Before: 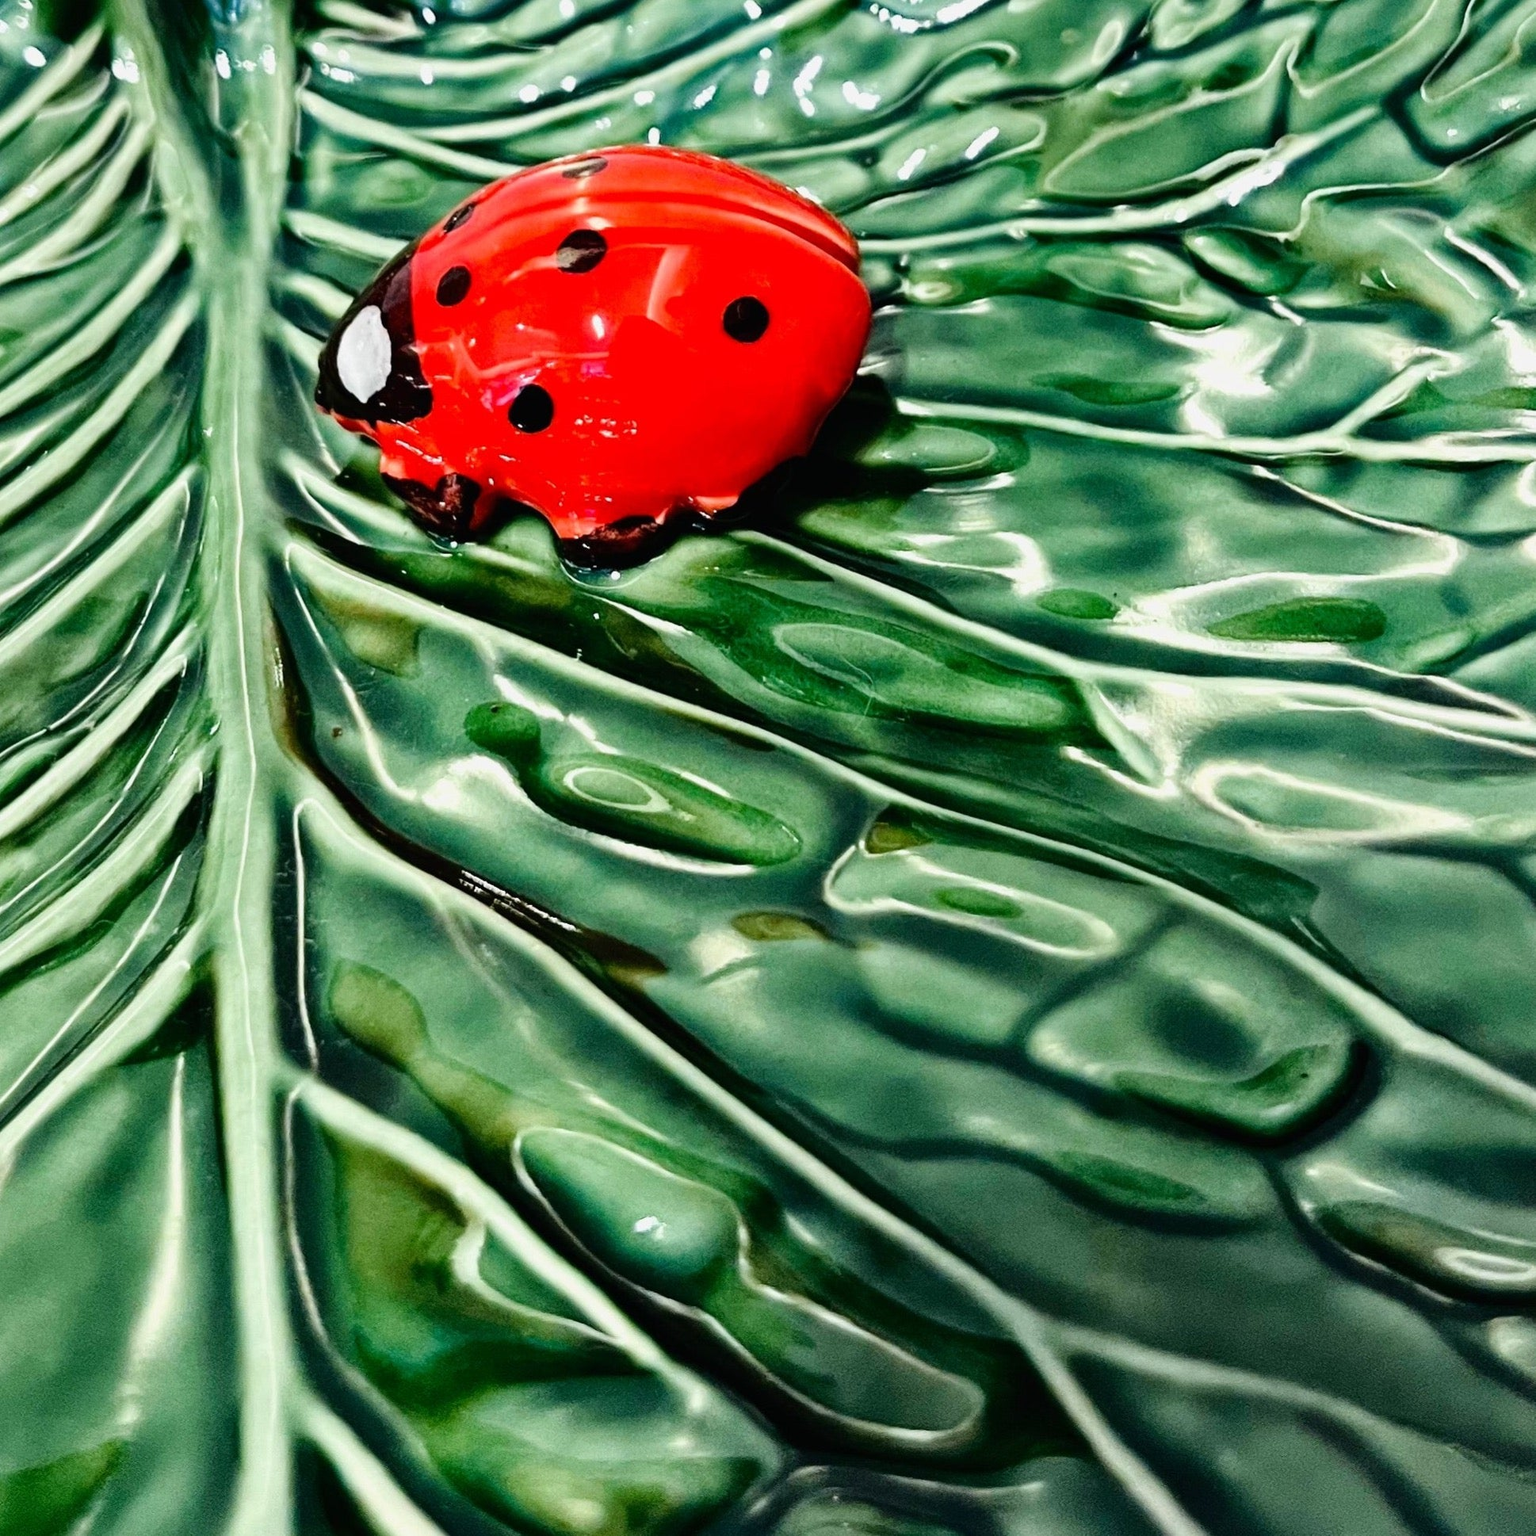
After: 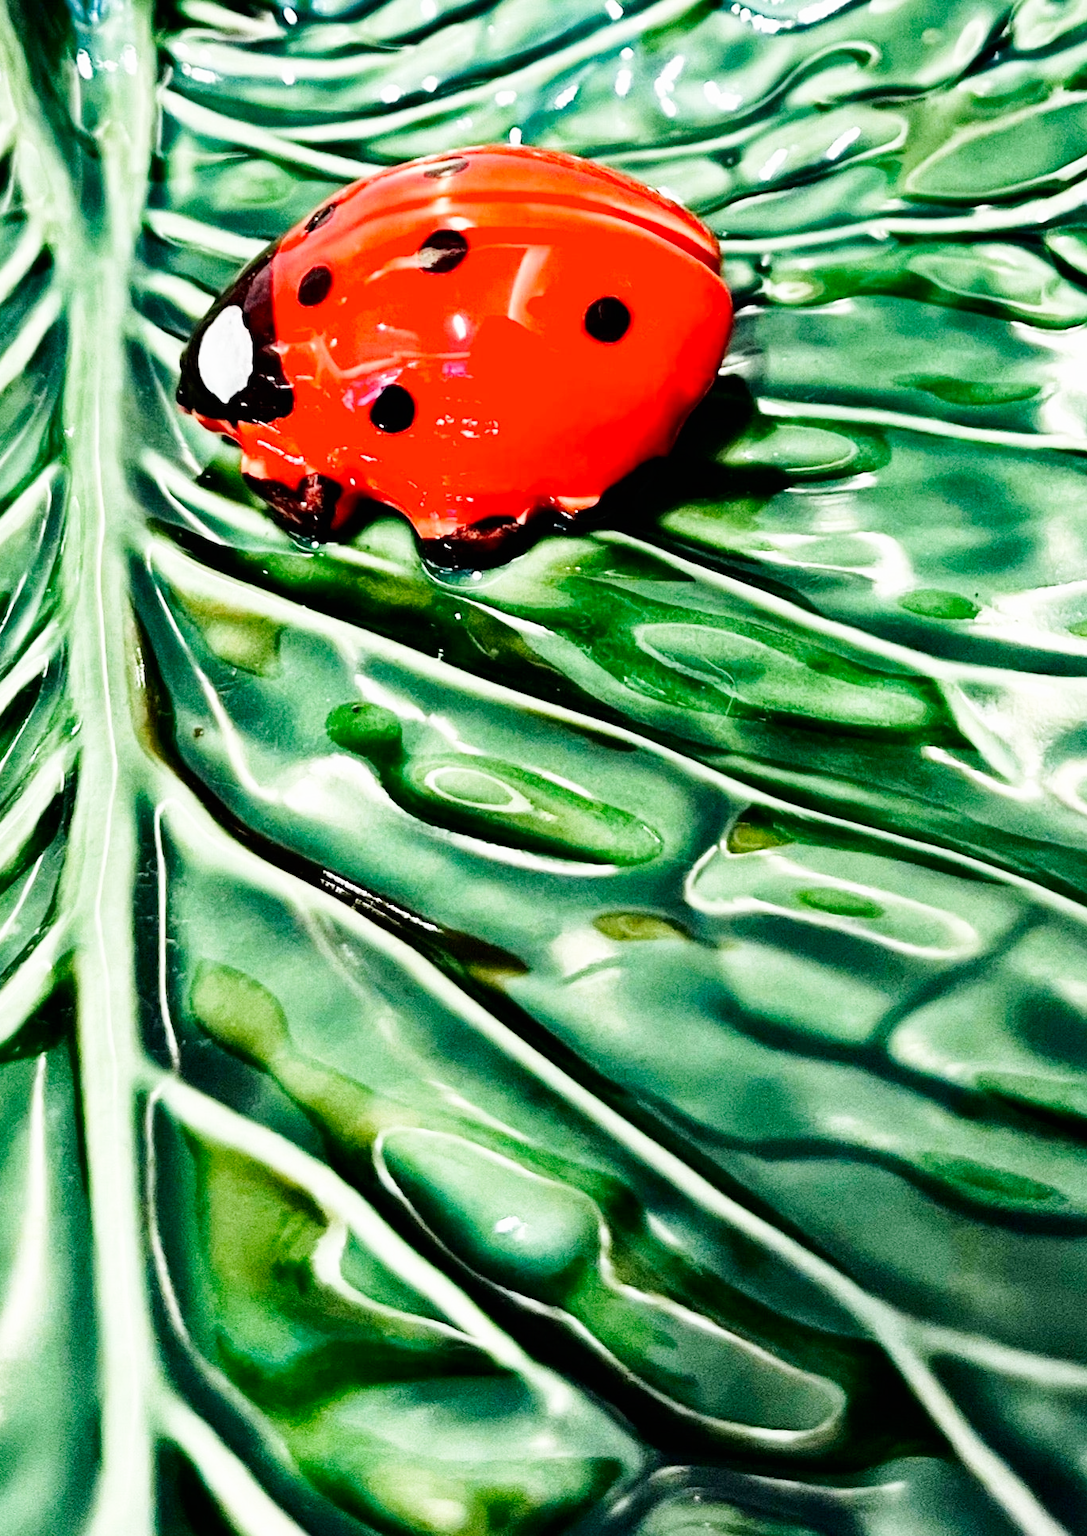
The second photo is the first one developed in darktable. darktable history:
base curve: curves: ch0 [(0, 0) (0.005, 0.002) (0.15, 0.3) (0.4, 0.7) (0.75, 0.95) (1, 1)], preserve colors none
white balance: emerald 1
crop and rotate: left 9.061%, right 20.142%
